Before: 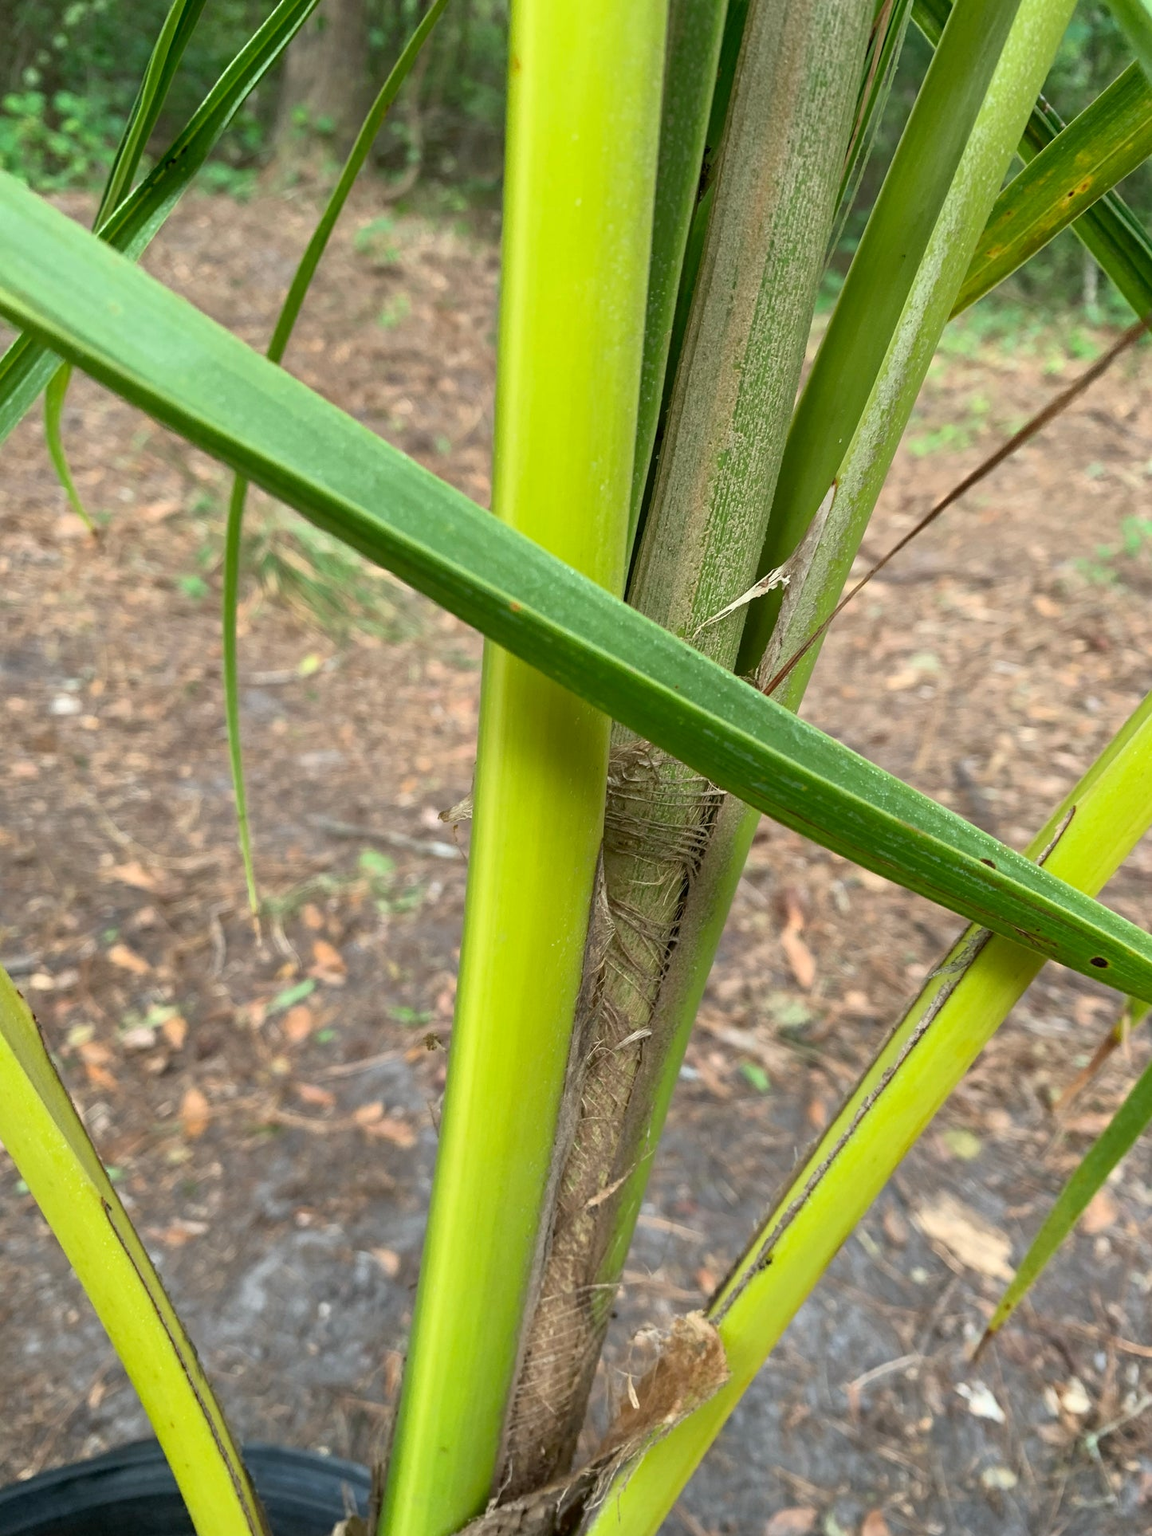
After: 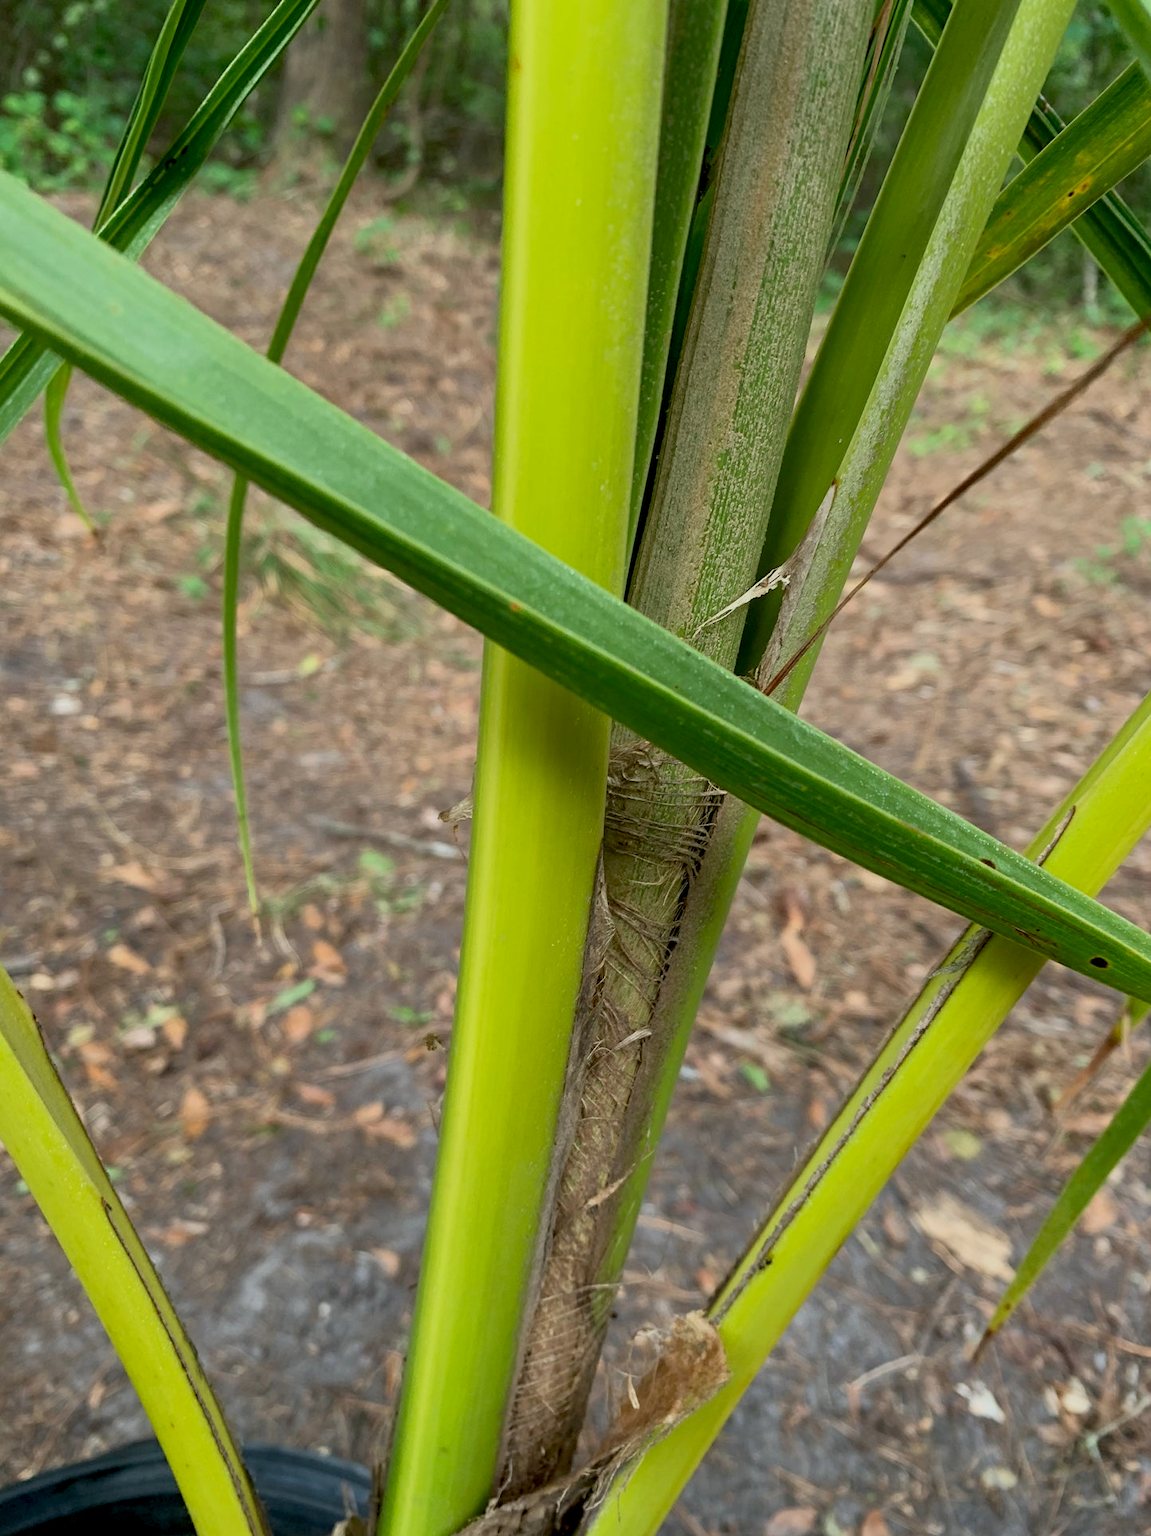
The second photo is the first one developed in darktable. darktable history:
base curve: curves: ch0 [(0, 0) (0.472, 0.508) (1, 1)], preserve colors none
exposure: black level correction 0.011, exposure -0.48 EV, compensate exposure bias true, compensate highlight preservation false
